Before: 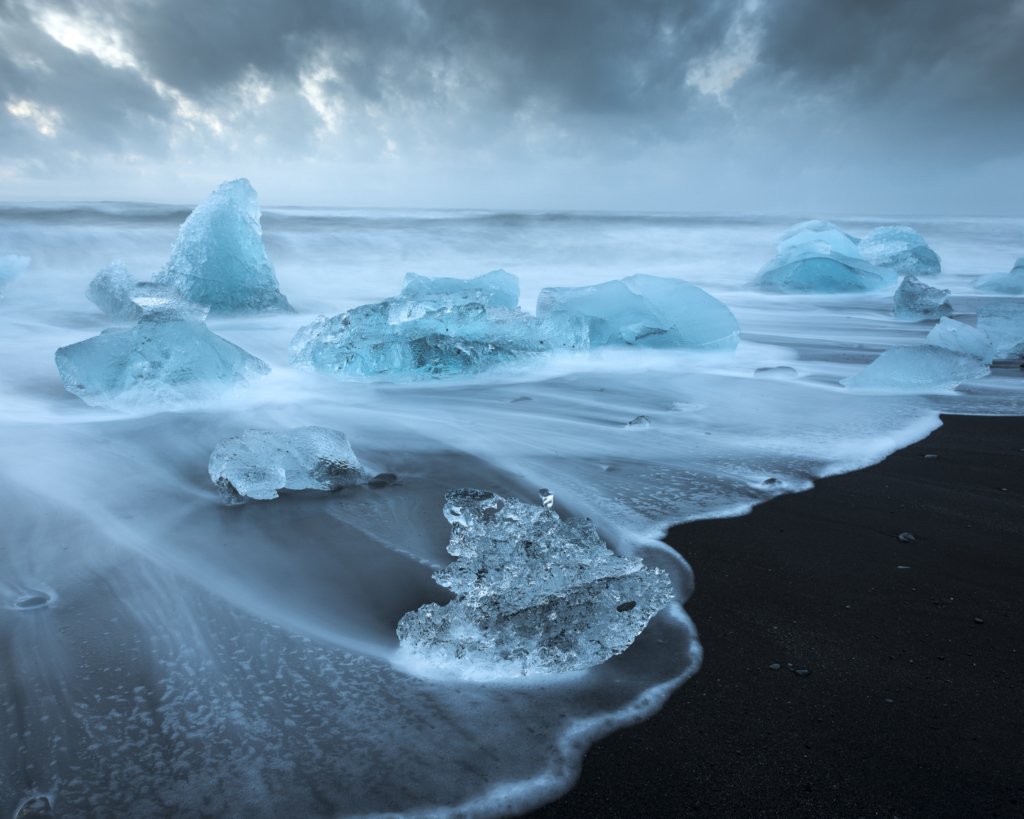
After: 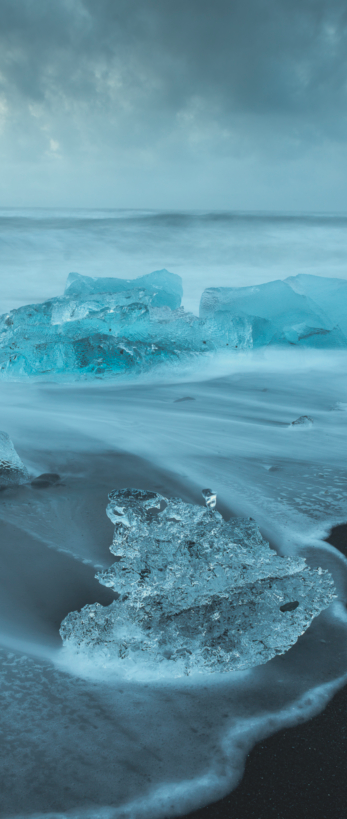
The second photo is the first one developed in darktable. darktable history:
color correction: highlights a* -4.54, highlights b* 5.04, saturation 0.946
crop: left 32.941%, right 33.135%
tone curve: curves: ch0 [(0, 0.068) (1, 0.961)], preserve colors none
shadows and highlights: on, module defaults
